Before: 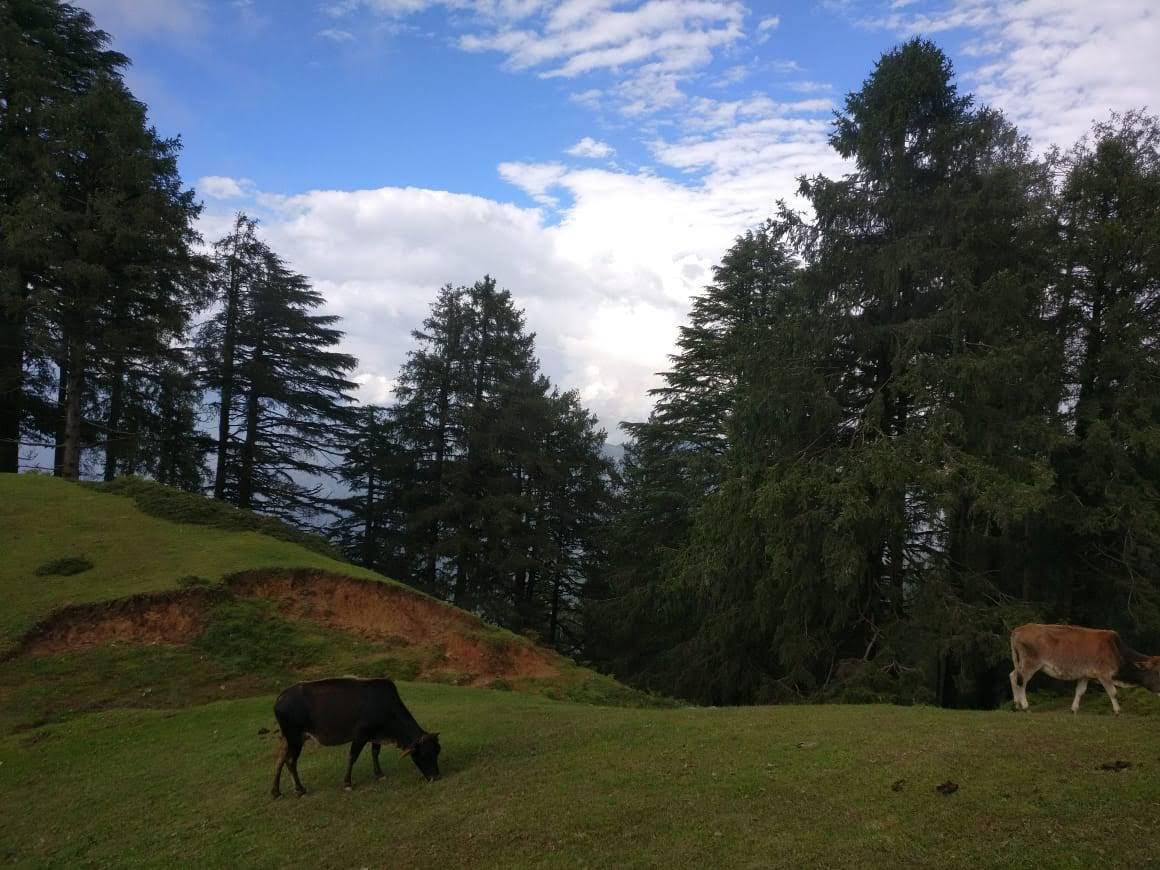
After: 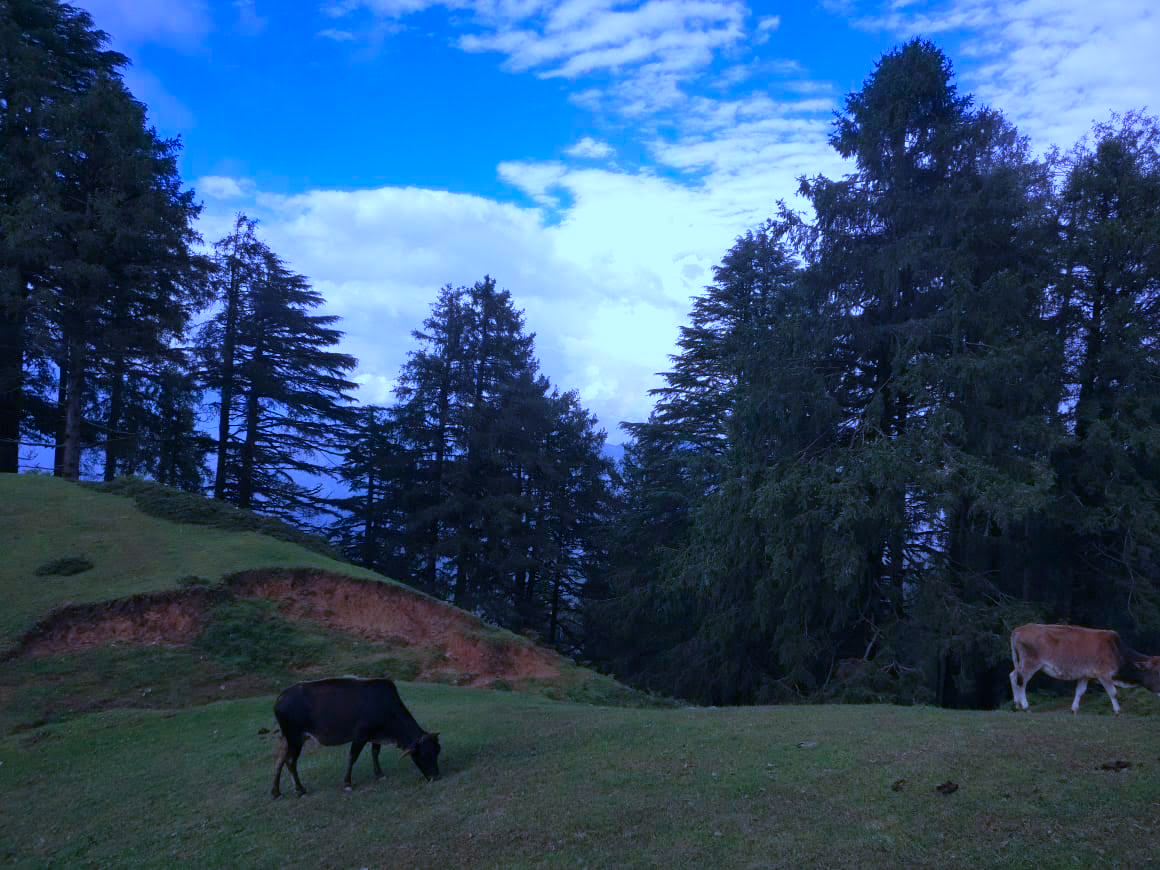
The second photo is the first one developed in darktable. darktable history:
white balance: emerald 1
color calibration: output R [1.063, -0.012, -0.003, 0], output B [-0.079, 0.047, 1, 0], illuminant custom, x 0.46, y 0.43, temperature 2642.66 K
